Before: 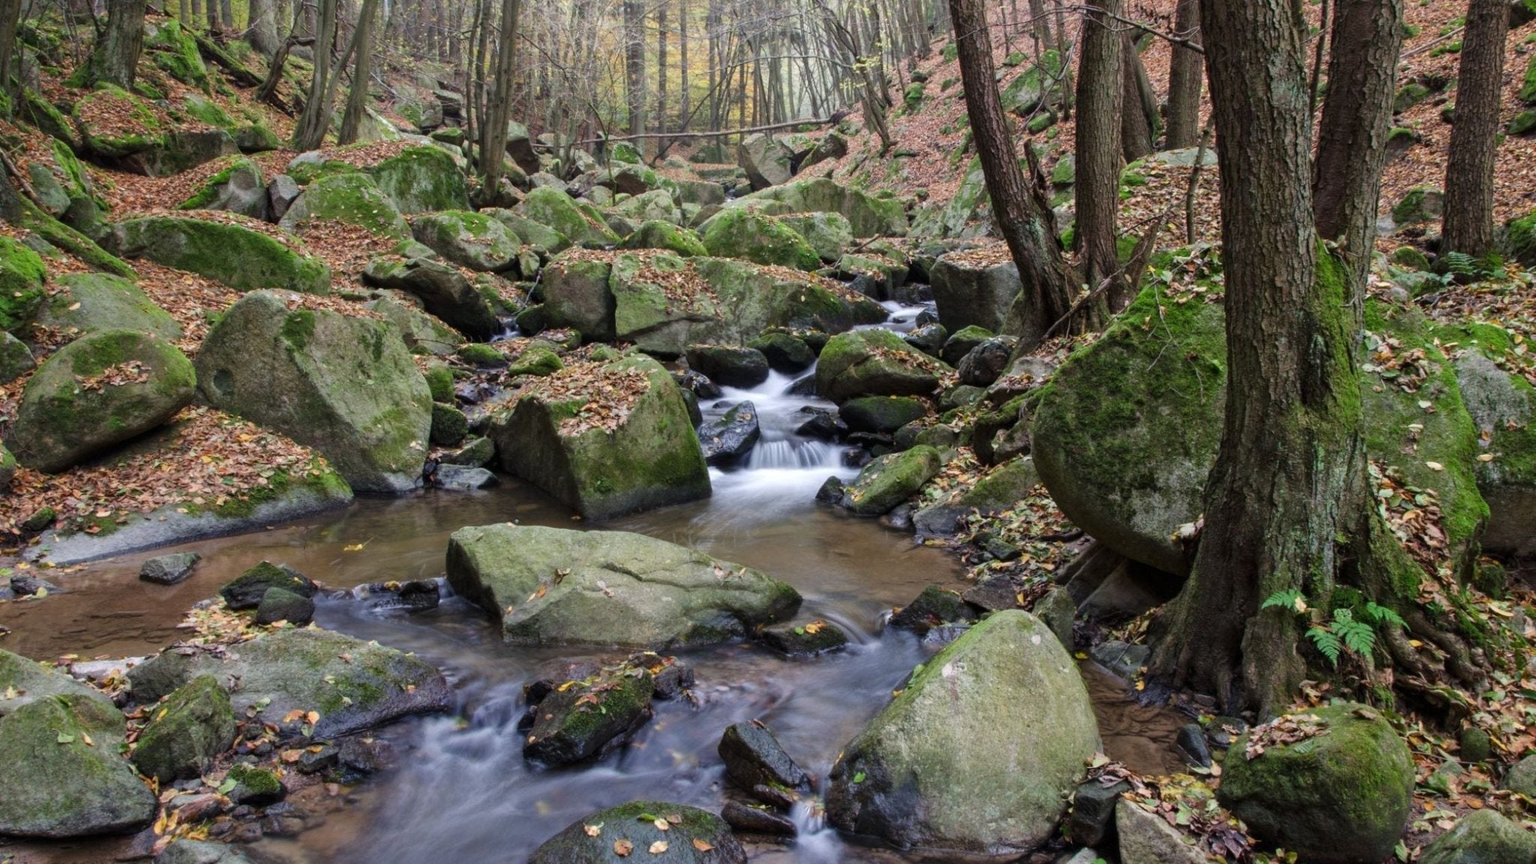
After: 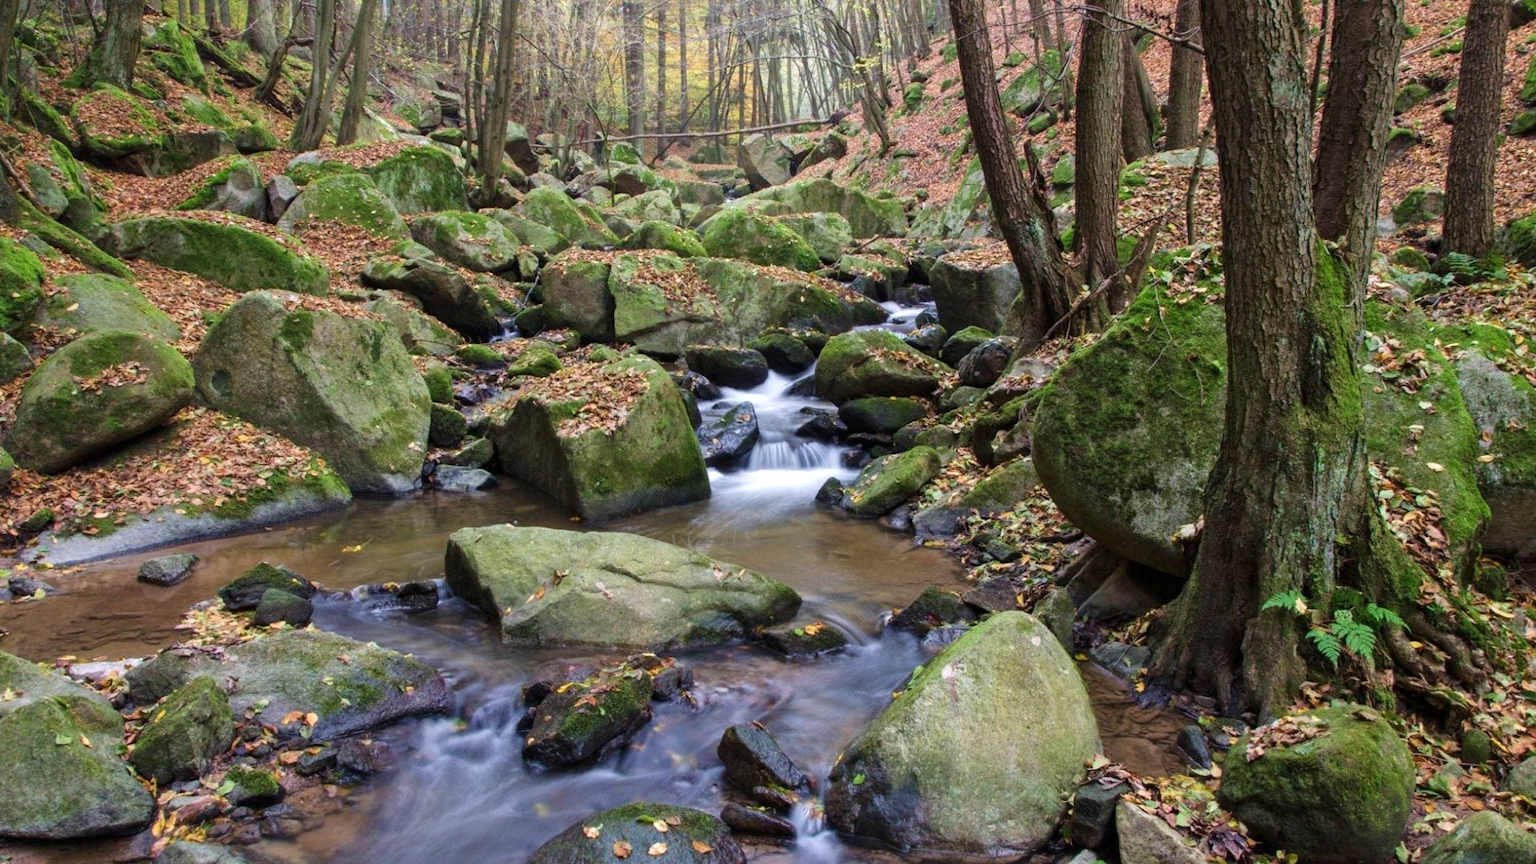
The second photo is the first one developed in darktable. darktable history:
crop: left 0.171%
velvia: on, module defaults
exposure: exposure 0.202 EV, compensate highlight preservation false
